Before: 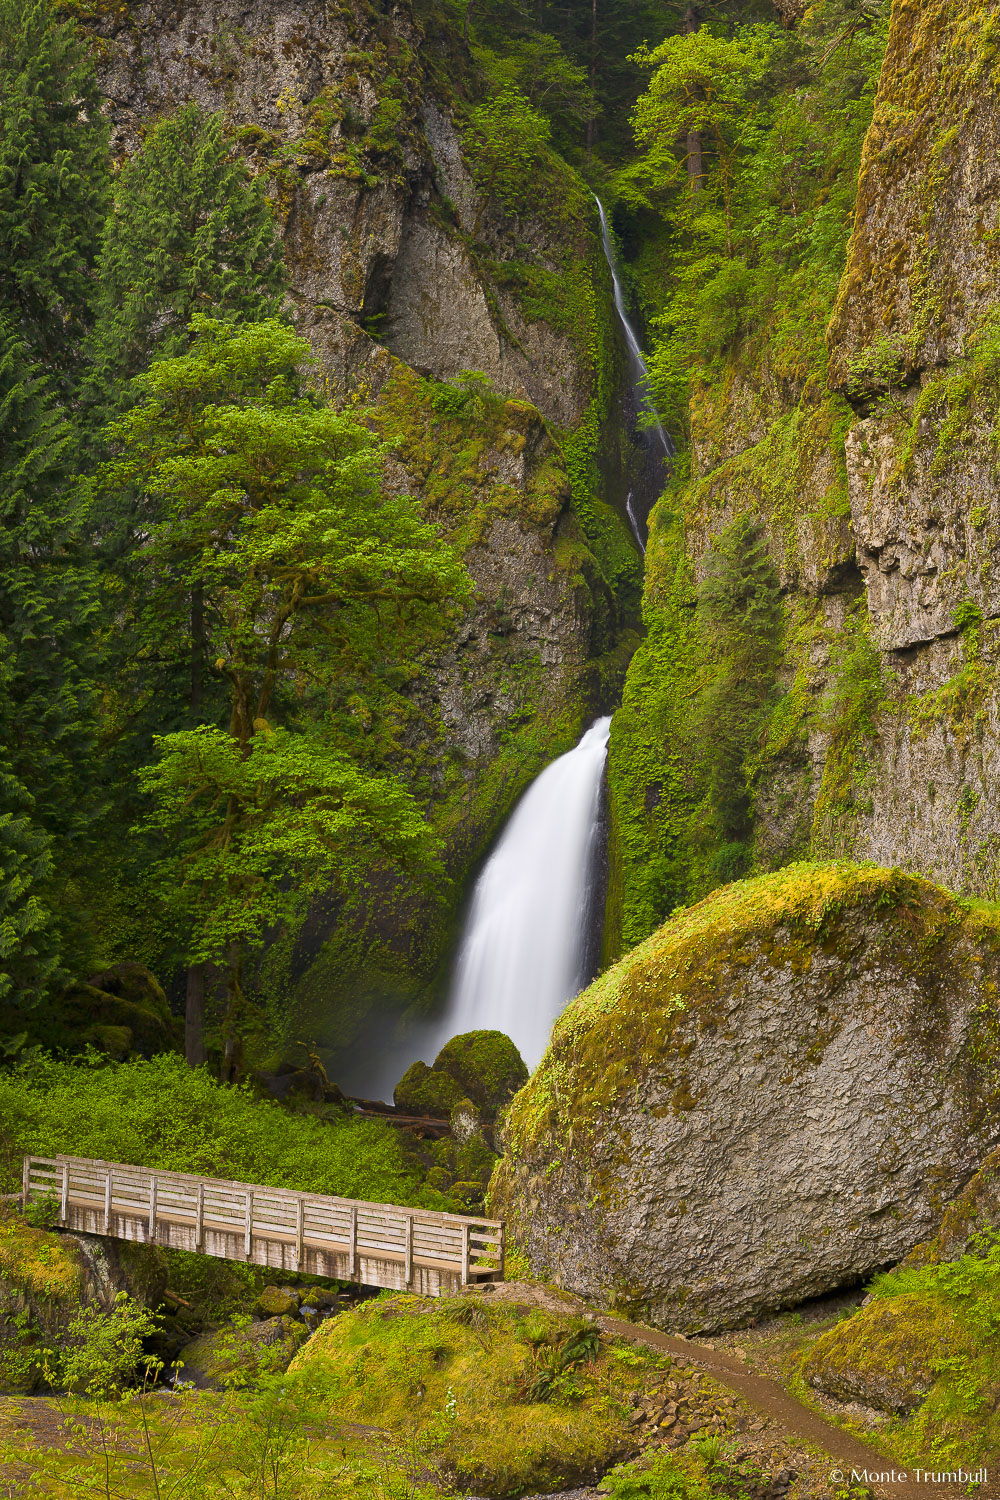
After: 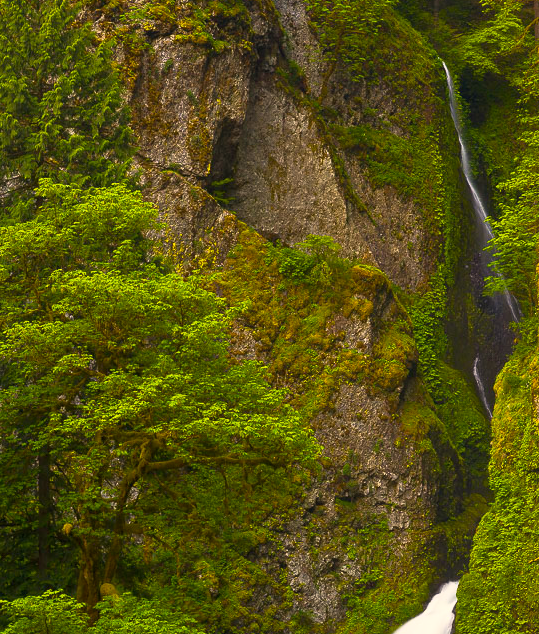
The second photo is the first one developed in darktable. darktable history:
color balance rgb: perceptual saturation grading › global saturation 30%, global vibrance 20%
crop: left 15.306%, top 9.065%, right 30.789%, bottom 48.638%
base curve: curves: ch0 [(0, 0) (0.257, 0.25) (0.482, 0.586) (0.757, 0.871) (1, 1)]
white balance: red 1.045, blue 0.932
